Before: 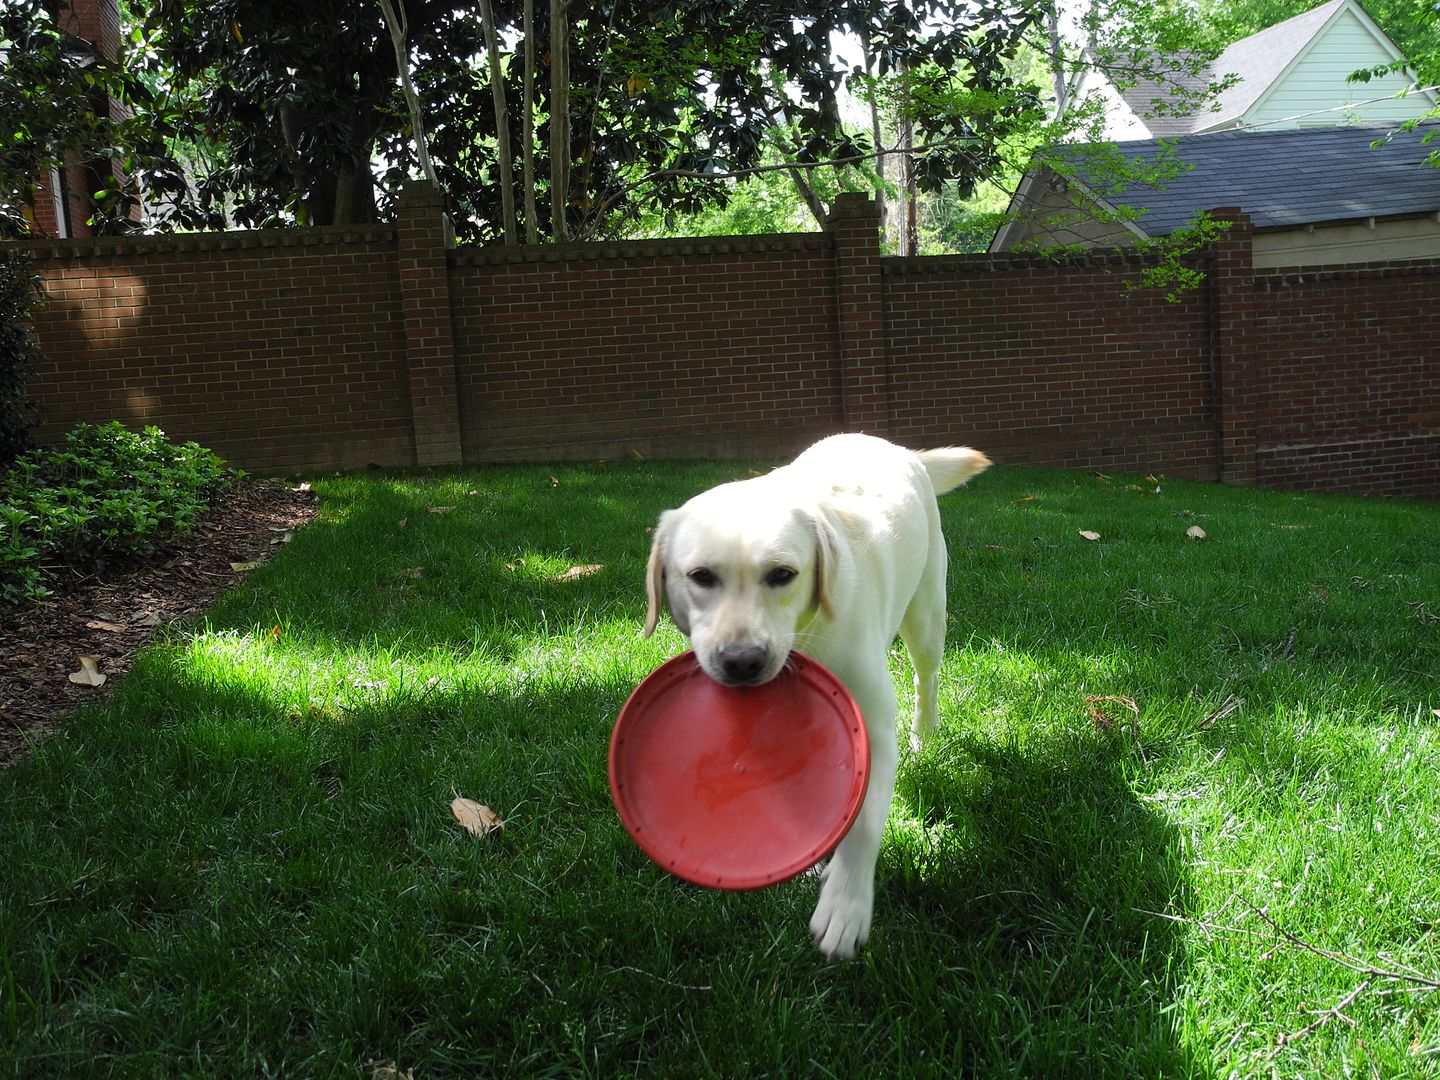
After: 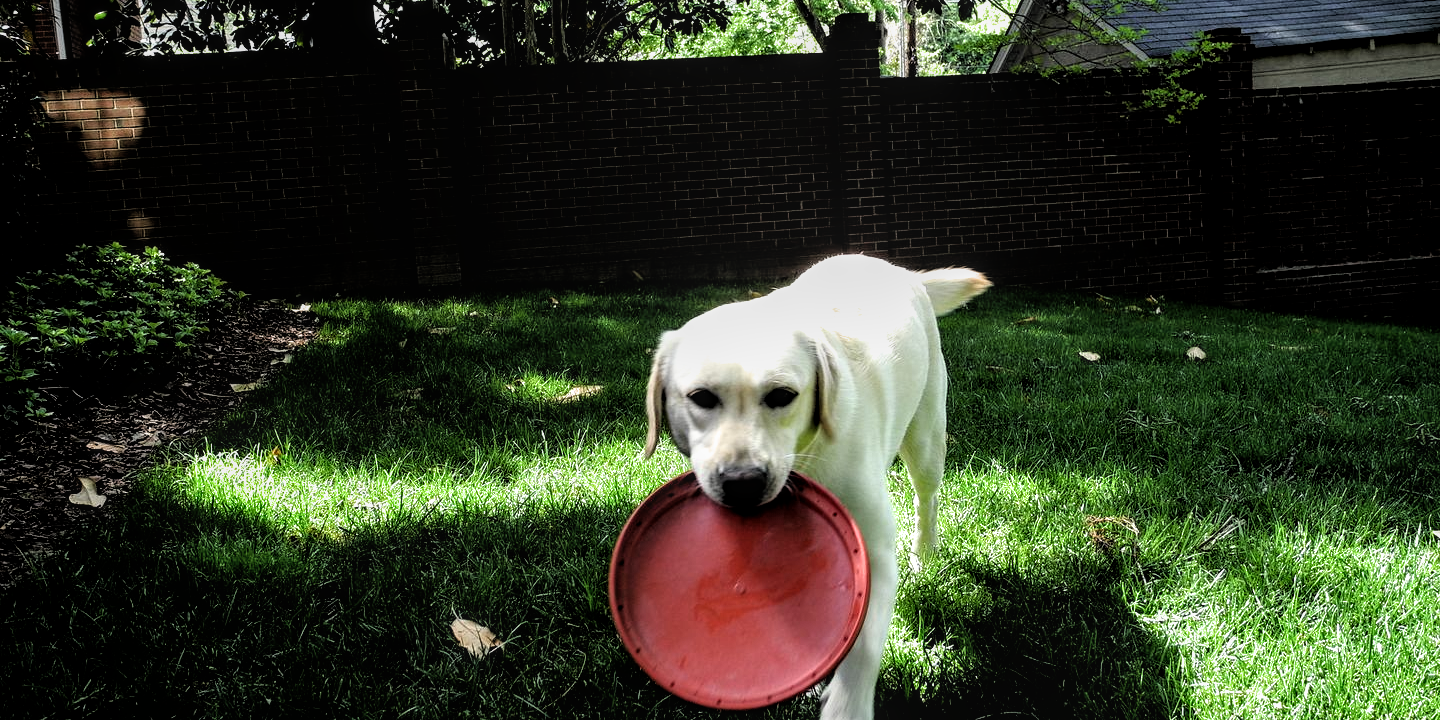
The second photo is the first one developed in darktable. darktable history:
color balance rgb: perceptual saturation grading › global saturation 0.157%, perceptual brilliance grading › global brilliance 1.684%, perceptual brilliance grading › highlights -3.808%, global vibrance 6.426%, contrast 13.125%, saturation formula JzAzBz (2021)
filmic rgb: black relative exposure -3.64 EV, white relative exposure 2.44 EV, threshold 2.95 EV, hardness 3.28, color science v6 (2022), enable highlight reconstruction true
local contrast: on, module defaults
crop: top 16.601%, bottom 16.677%
